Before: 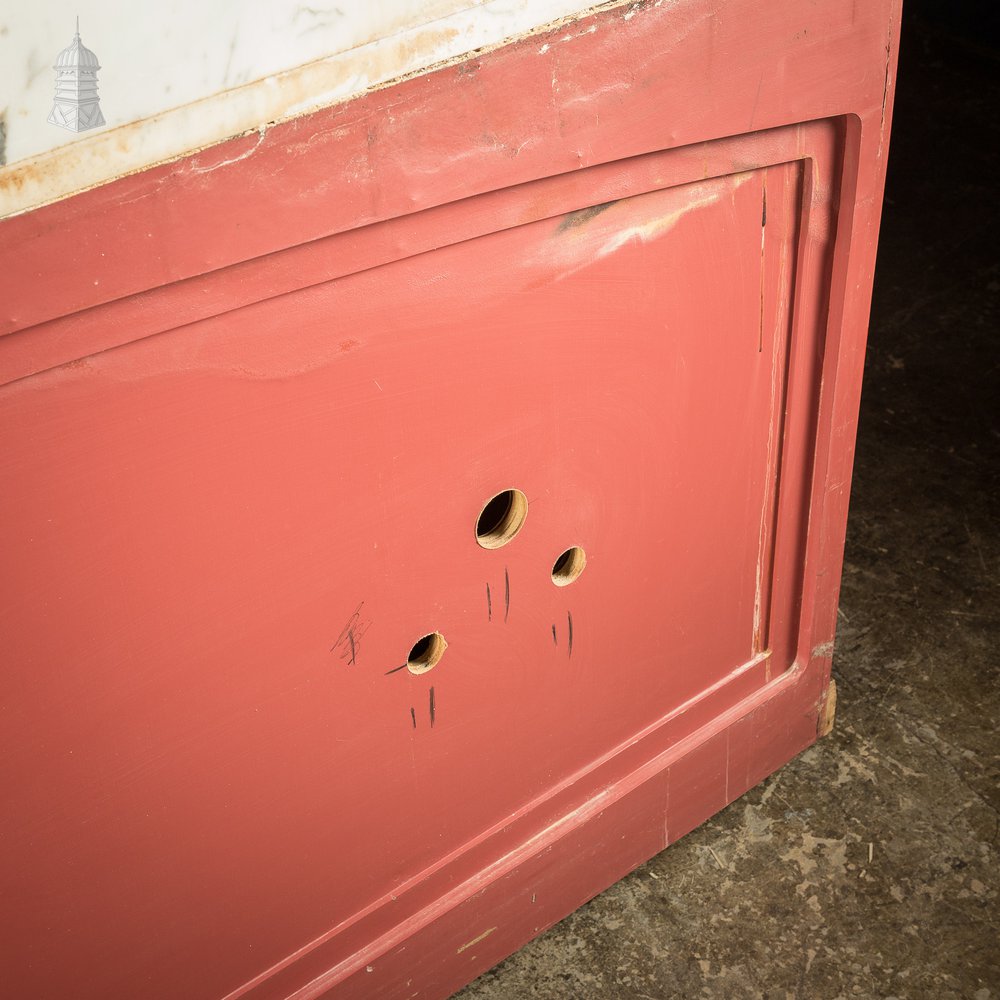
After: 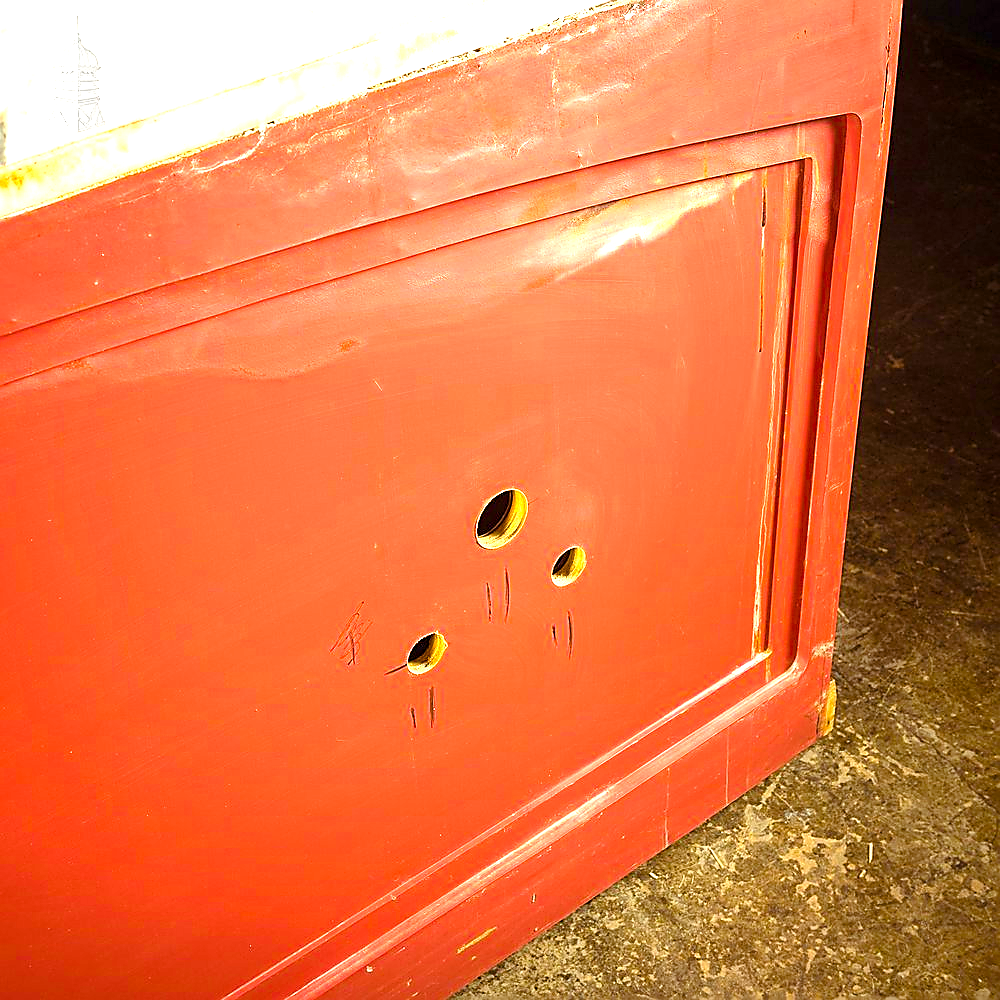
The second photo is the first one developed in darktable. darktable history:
local contrast: mode bilateral grid, contrast 11, coarseness 26, detail 110%, midtone range 0.2
exposure: black level correction 0, exposure 1.2 EV, compensate exposure bias true, compensate highlight preservation false
color balance rgb: shadows lift › chroma 4.638%, shadows lift › hue 27.69°, linear chroma grading › global chroma 18.259%, perceptual saturation grading › global saturation 39.546%
sharpen: radius 1.412, amount 1.261, threshold 0.84
